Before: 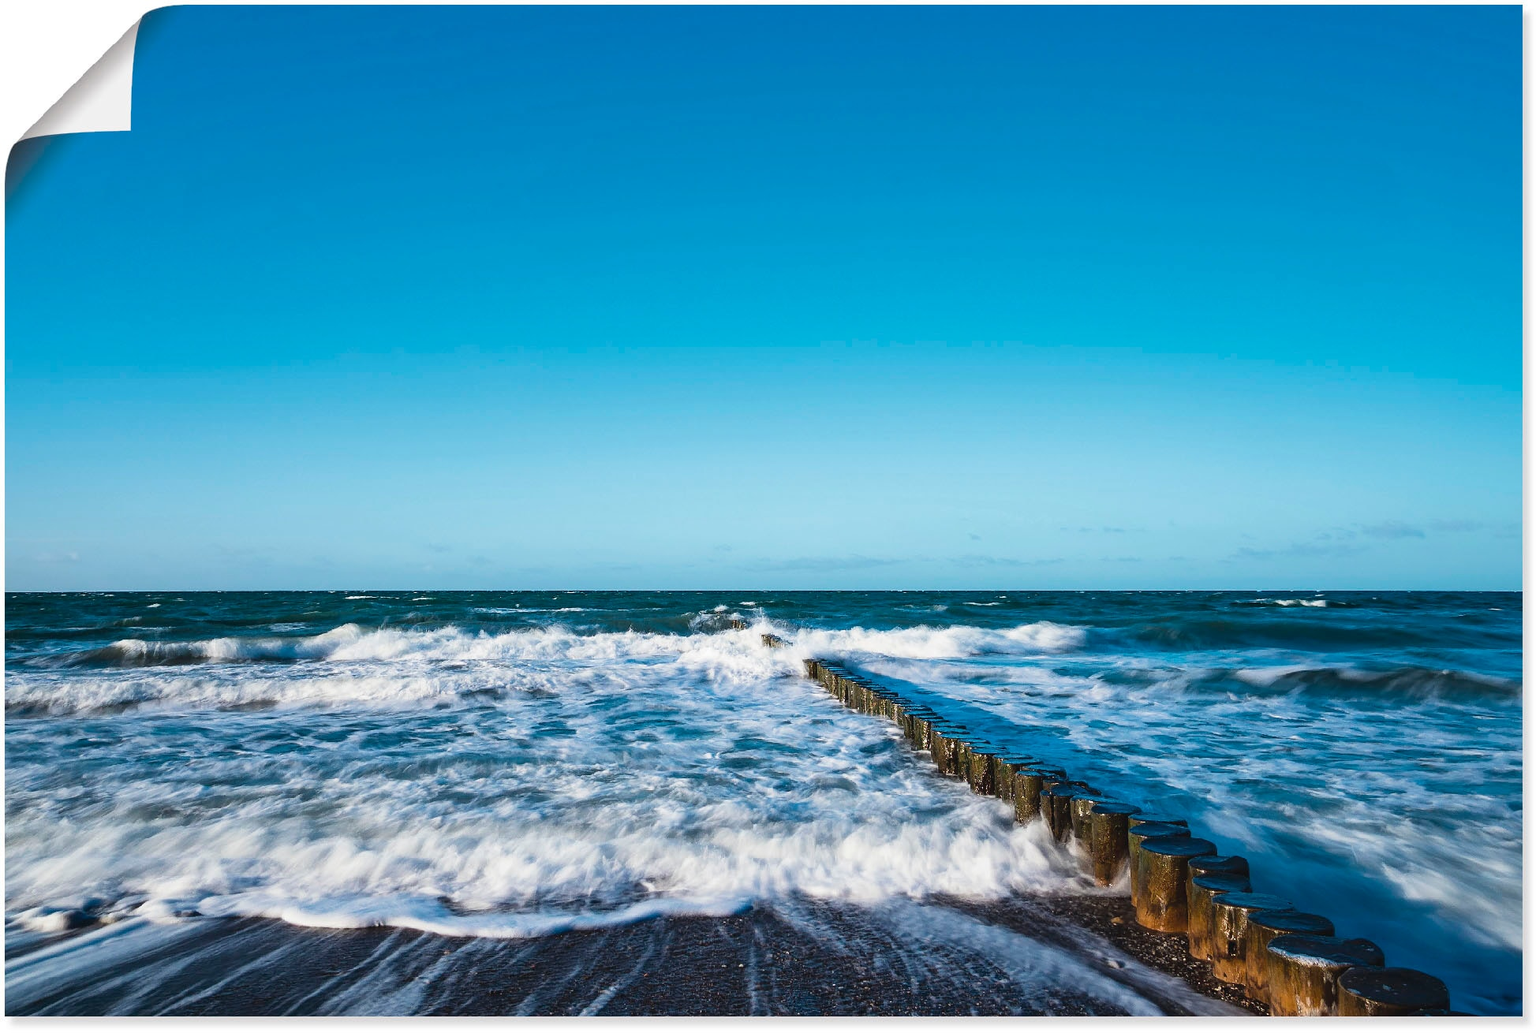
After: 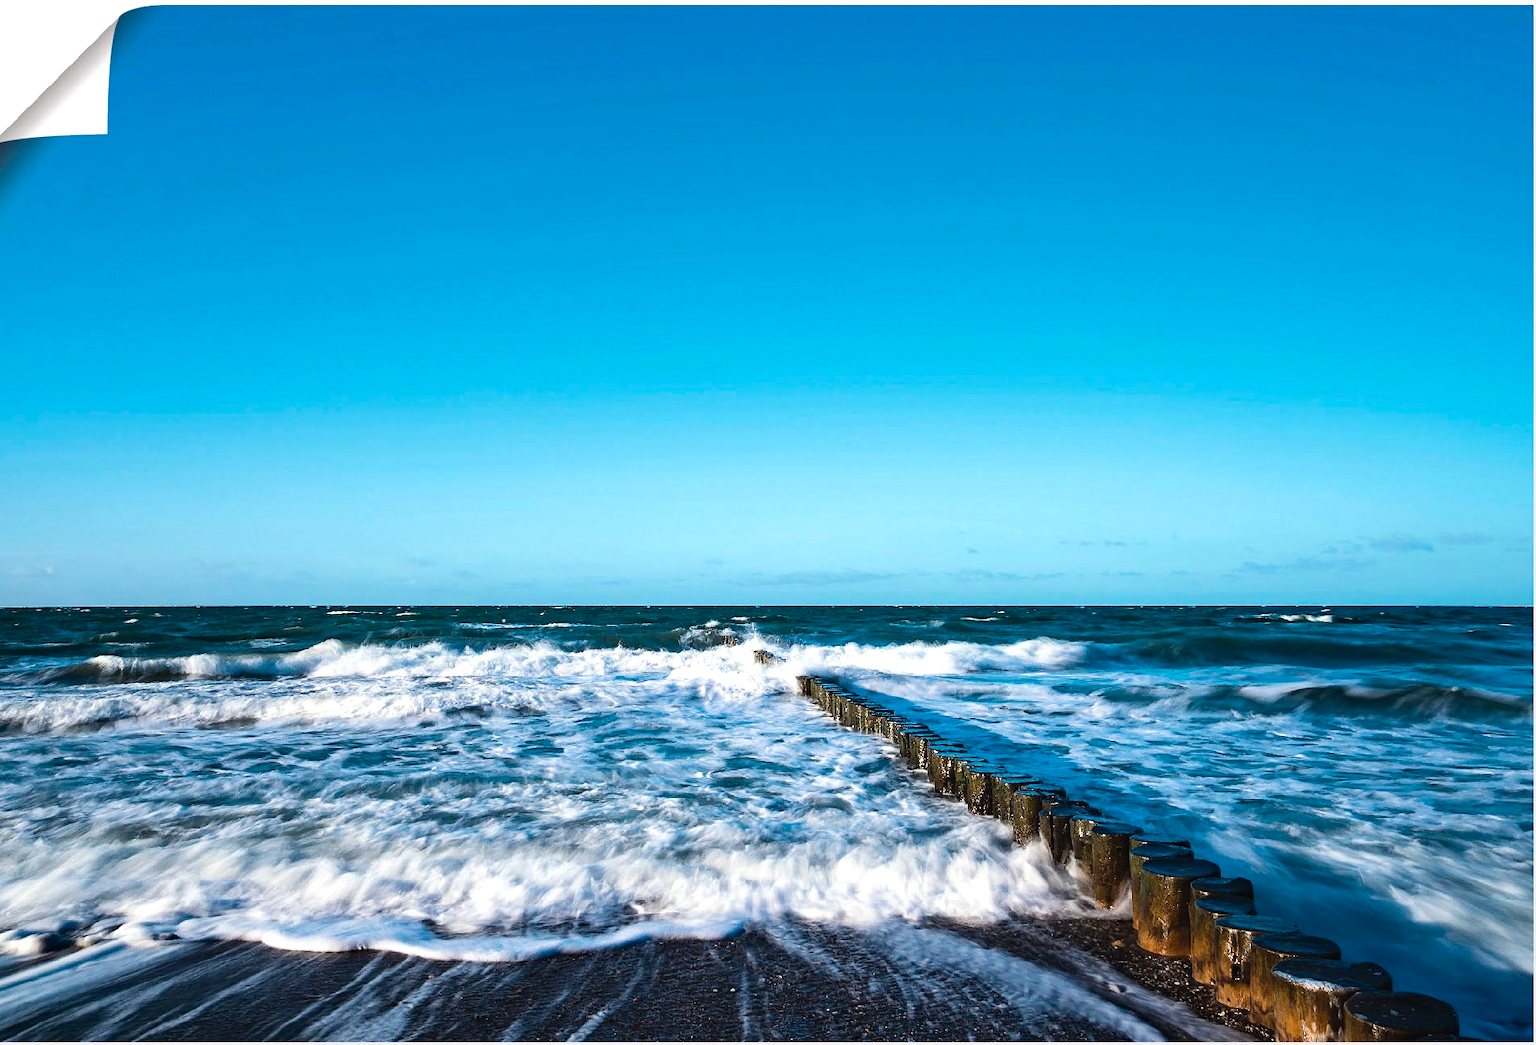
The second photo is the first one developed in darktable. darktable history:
tone equalizer: -8 EV -0.417 EV, -7 EV -0.389 EV, -6 EV -0.333 EV, -5 EV -0.222 EV, -3 EV 0.222 EV, -2 EV 0.333 EV, -1 EV 0.389 EV, +0 EV 0.417 EV, edges refinement/feathering 500, mask exposure compensation -1.57 EV, preserve details no
crop and rotate: left 1.774%, right 0.633%, bottom 1.28%
haze removal: compatibility mode true, adaptive false
